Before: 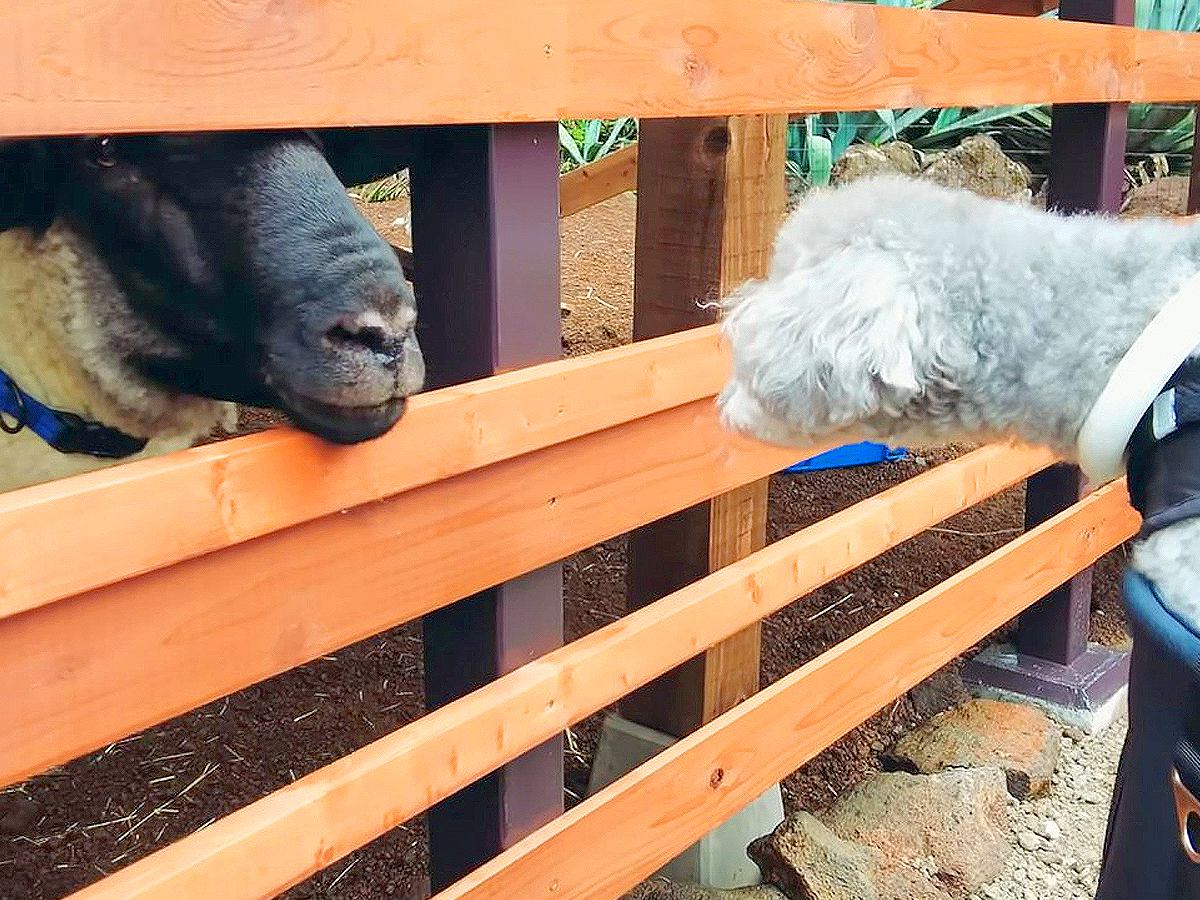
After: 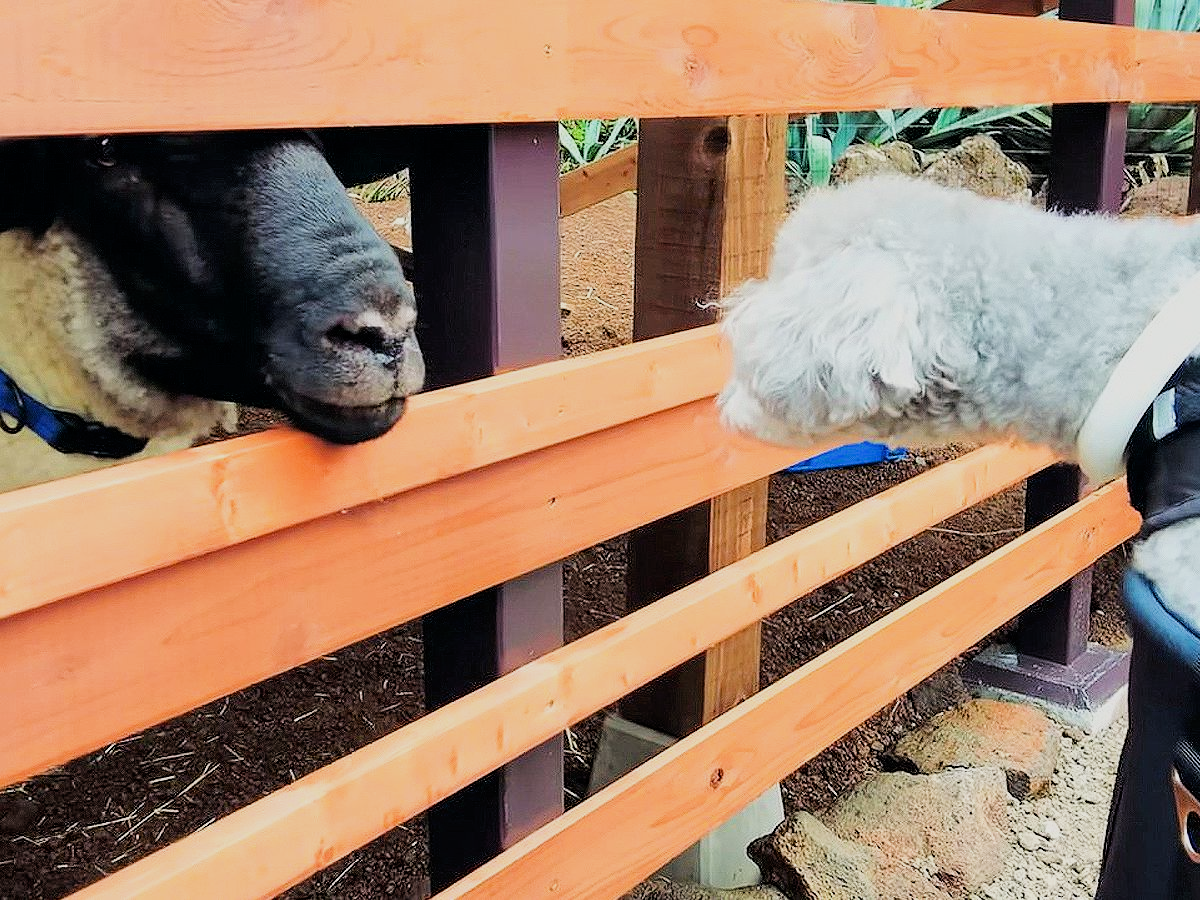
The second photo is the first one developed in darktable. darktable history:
filmic rgb: black relative exposure -7.5 EV, white relative exposure 4.99 EV, threshold 5.98 EV, hardness 3.33, contrast 1.297, enable highlight reconstruction true
